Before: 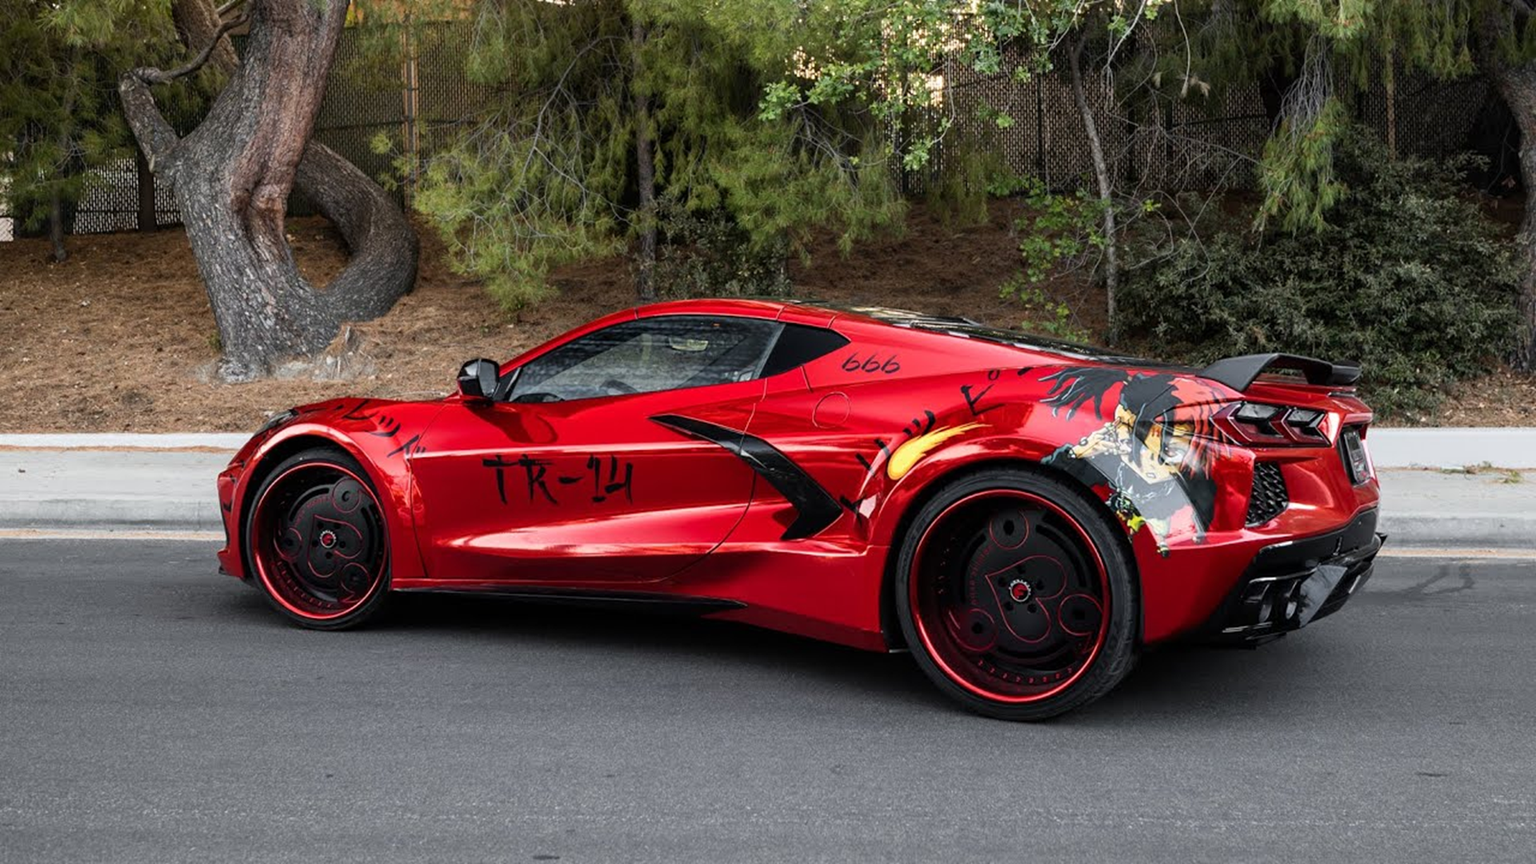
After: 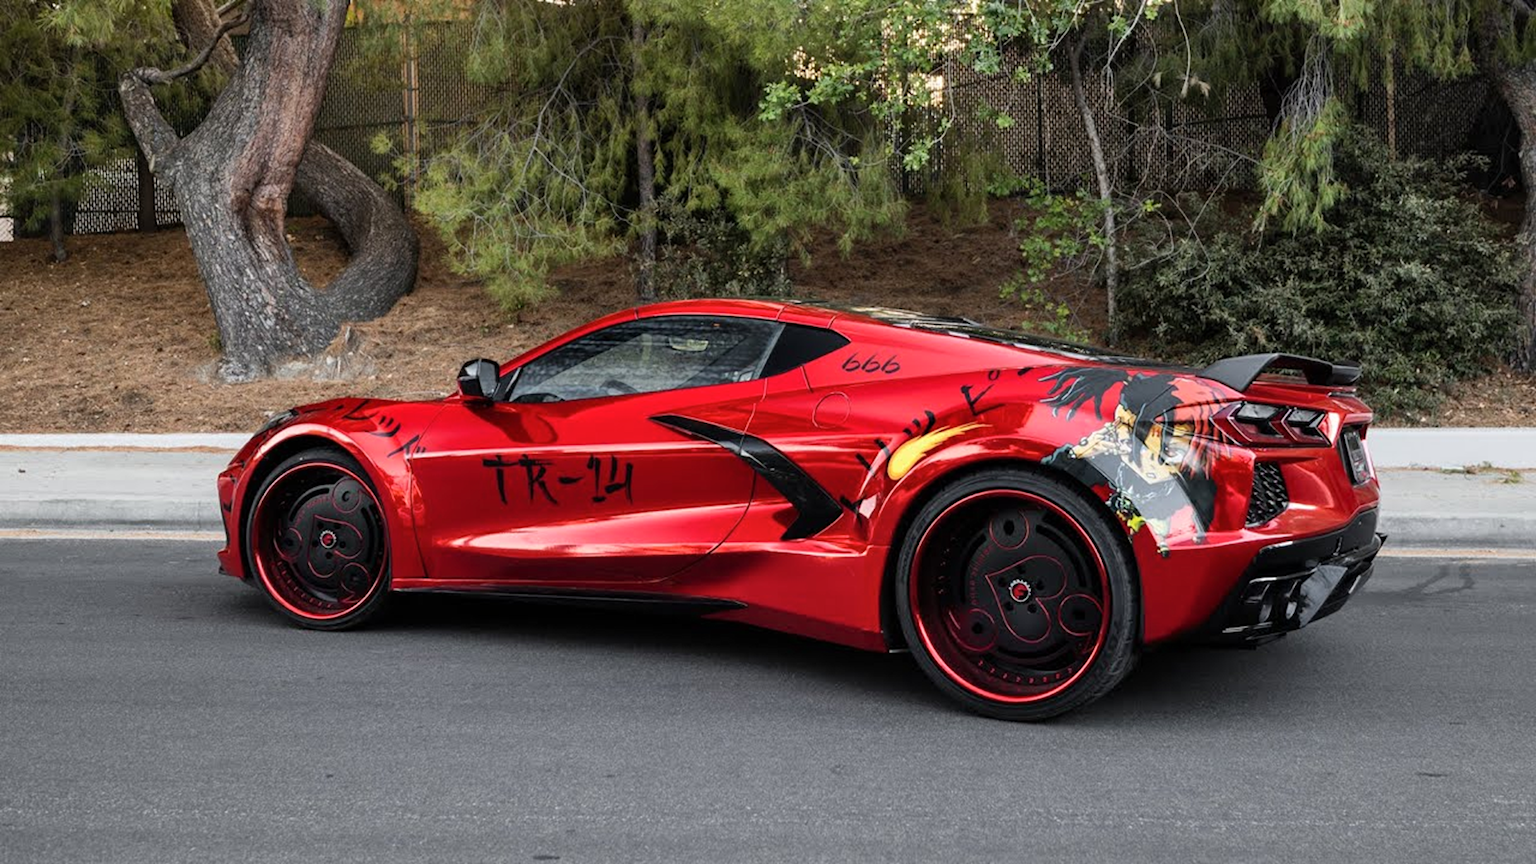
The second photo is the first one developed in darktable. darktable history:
shadows and highlights: shadows 40.08, highlights -54.57, low approximation 0.01, soften with gaussian
